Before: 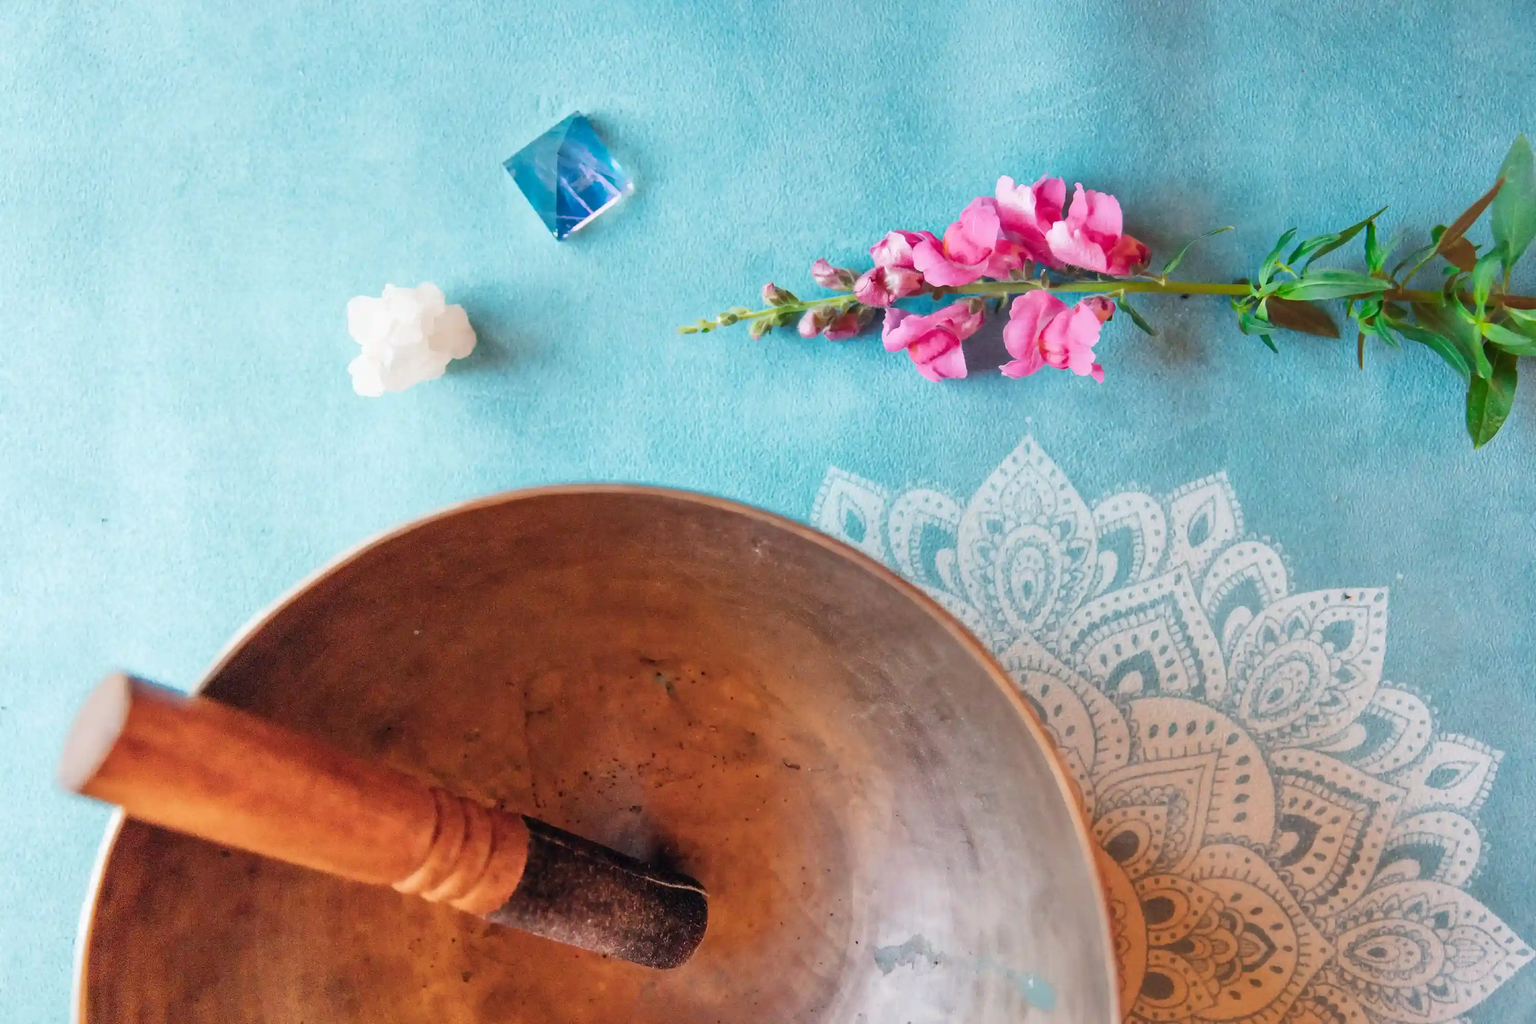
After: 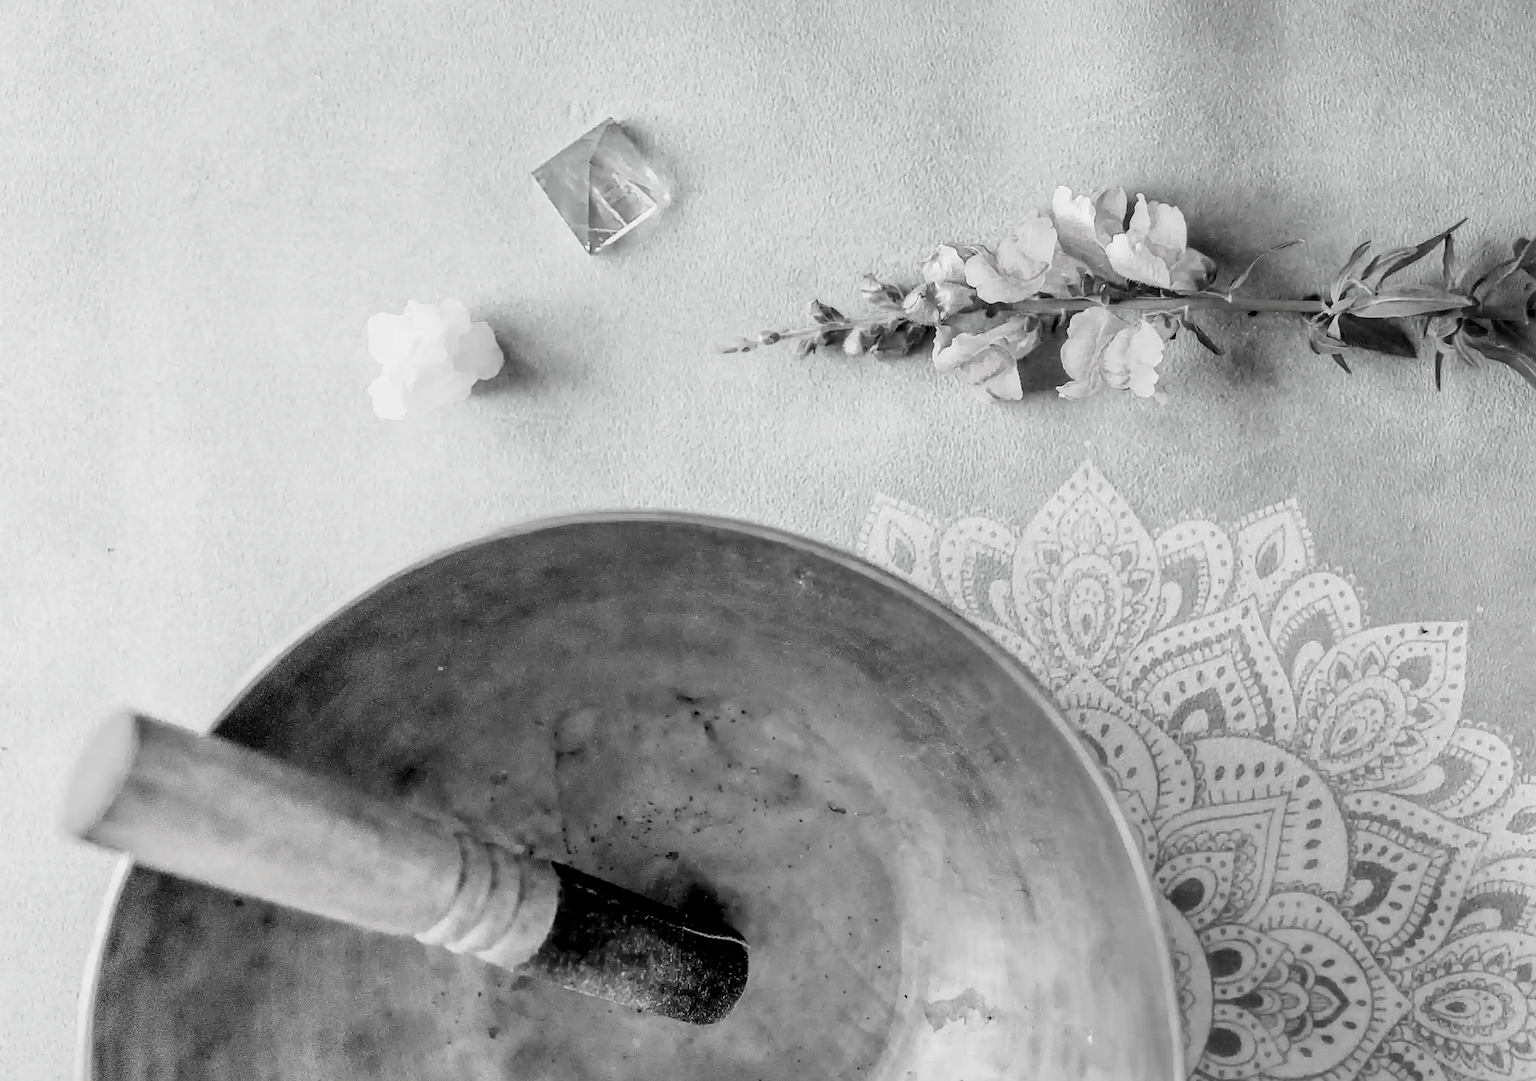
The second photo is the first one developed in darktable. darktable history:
crop and rotate: right 5.38%
local contrast: on, module defaults
filmic rgb: black relative exposure -5.08 EV, white relative exposure 3.19 EV, threshold 2.97 EV, hardness 3.43, contrast 1.195, highlights saturation mix -49.41%, color science v4 (2020), enable highlight reconstruction true
sharpen: on, module defaults
